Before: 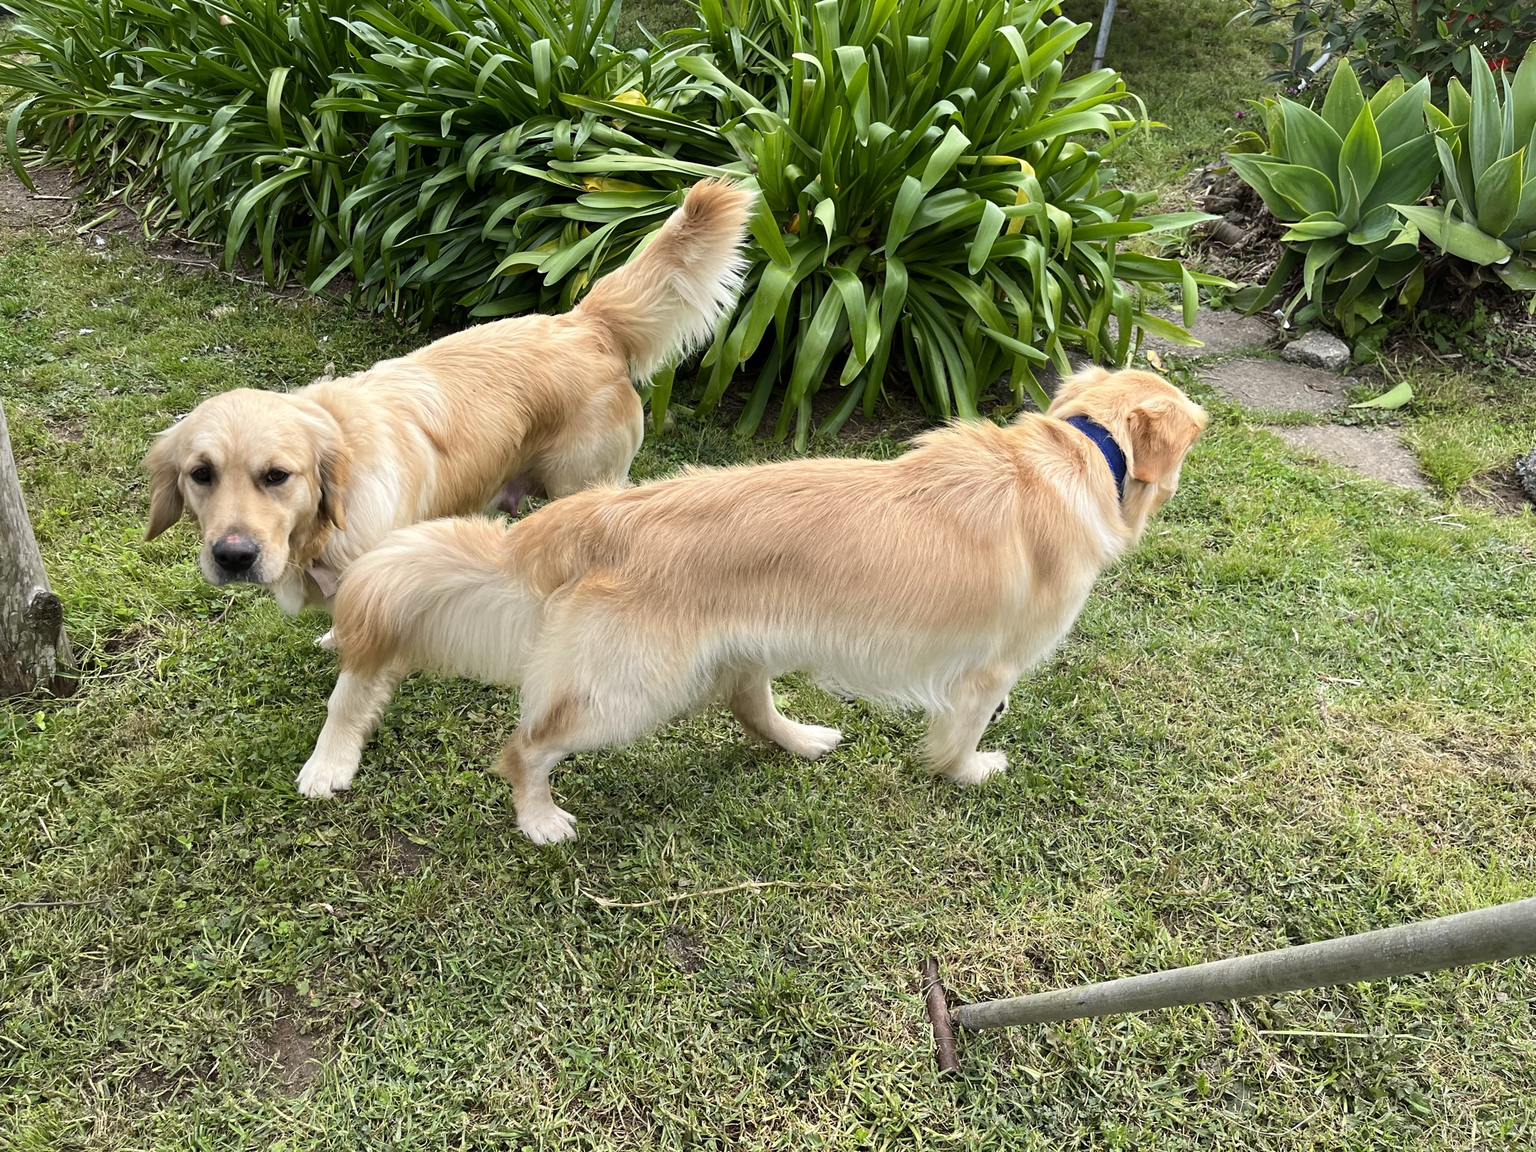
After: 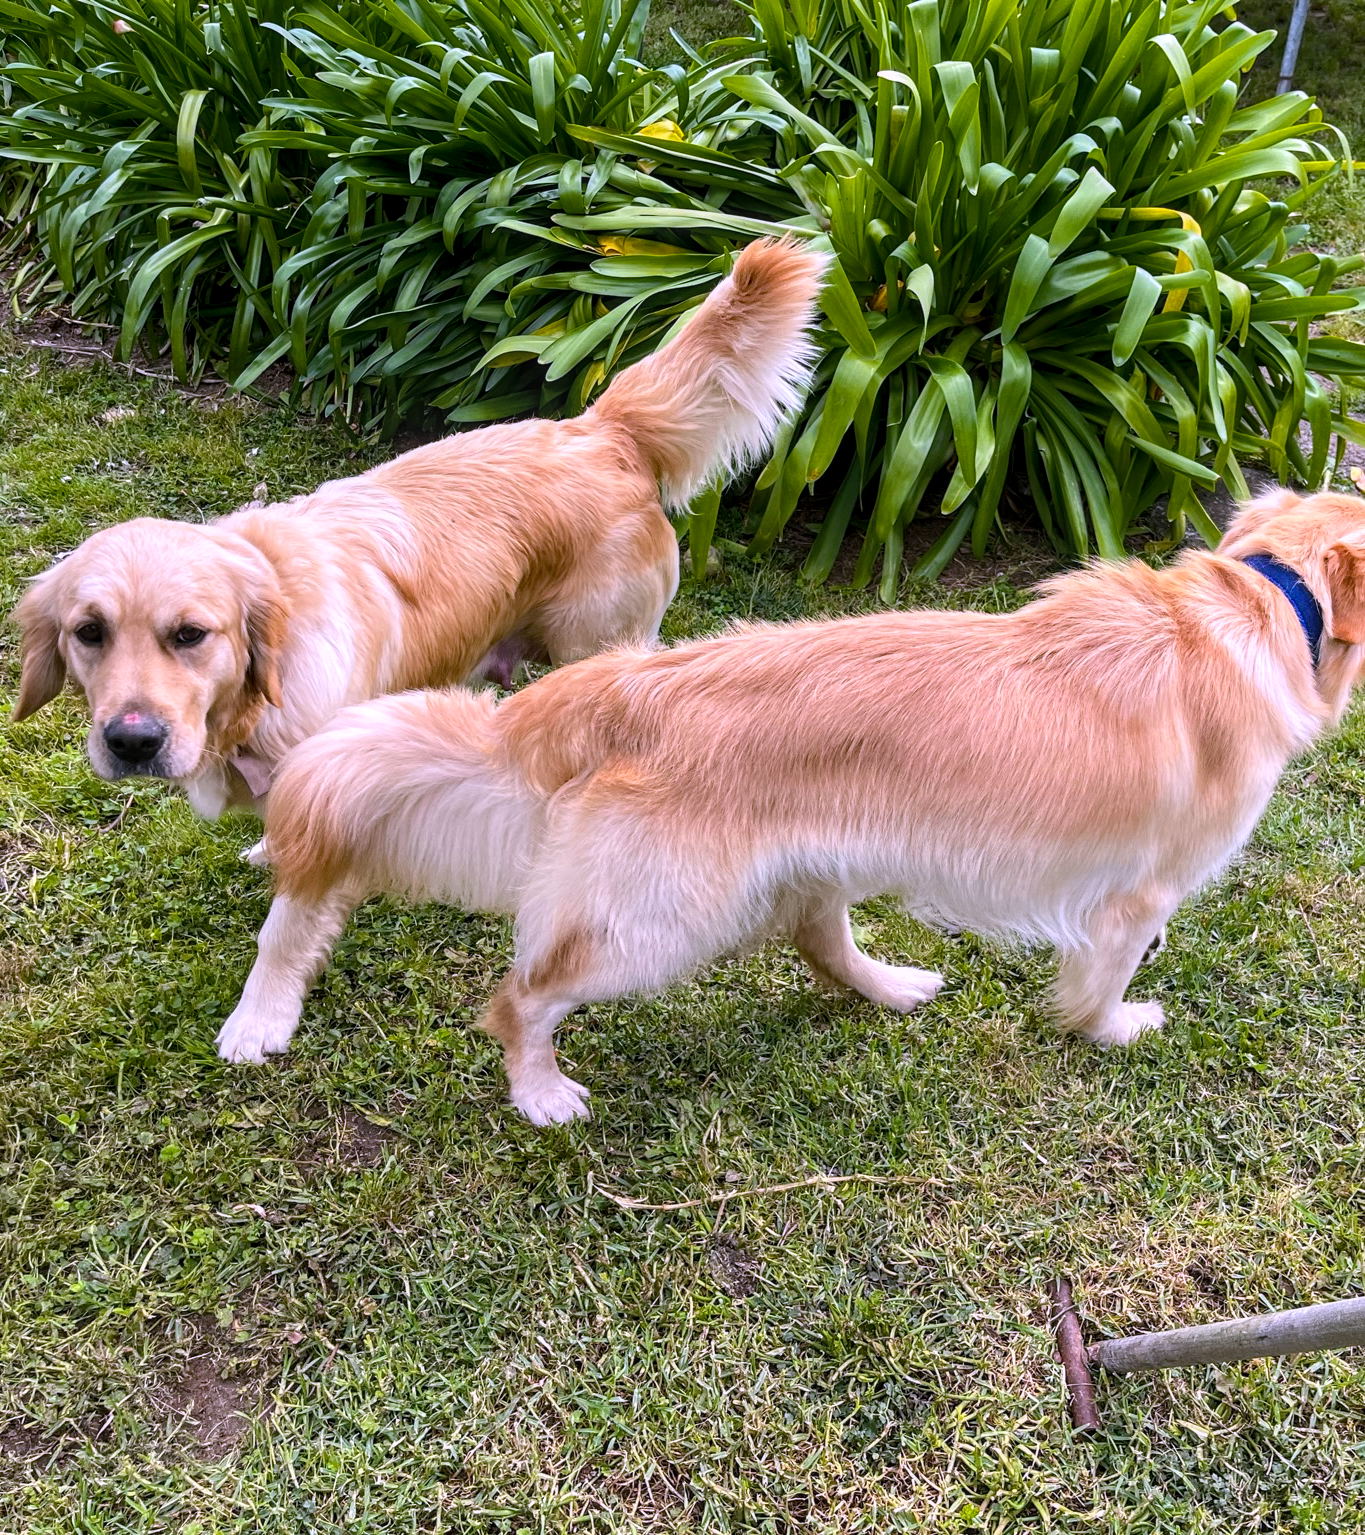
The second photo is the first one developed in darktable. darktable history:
color correction: highlights a* 15.46, highlights b* -20.56
local contrast: on, module defaults
crop and rotate: left 8.786%, right 24.548%
color balance rgb: perceptual saturation grading › global saturation 25%, global vibrance 20%
white balance: red 0.974, blue 1.044
